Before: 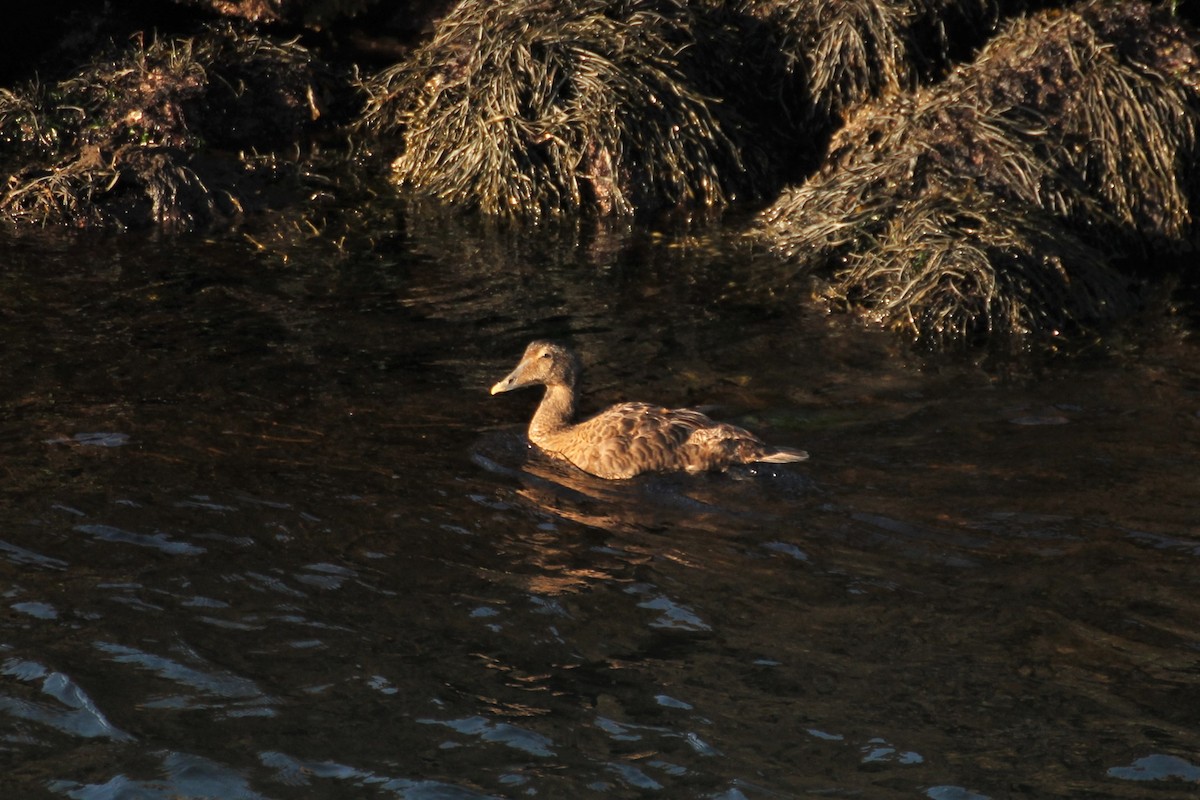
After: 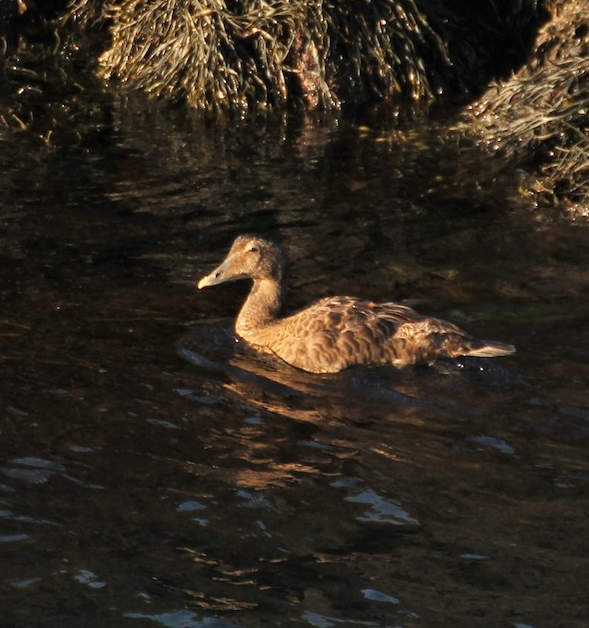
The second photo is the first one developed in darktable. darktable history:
tone equalizer: edges refinement/feathering 500, mask exposure compensation -1.57 EV, preserve details no
crop and rotate: angle 0.021°, left 24.446%, top 13.235%, right 26.381%, bottom 8.156%
